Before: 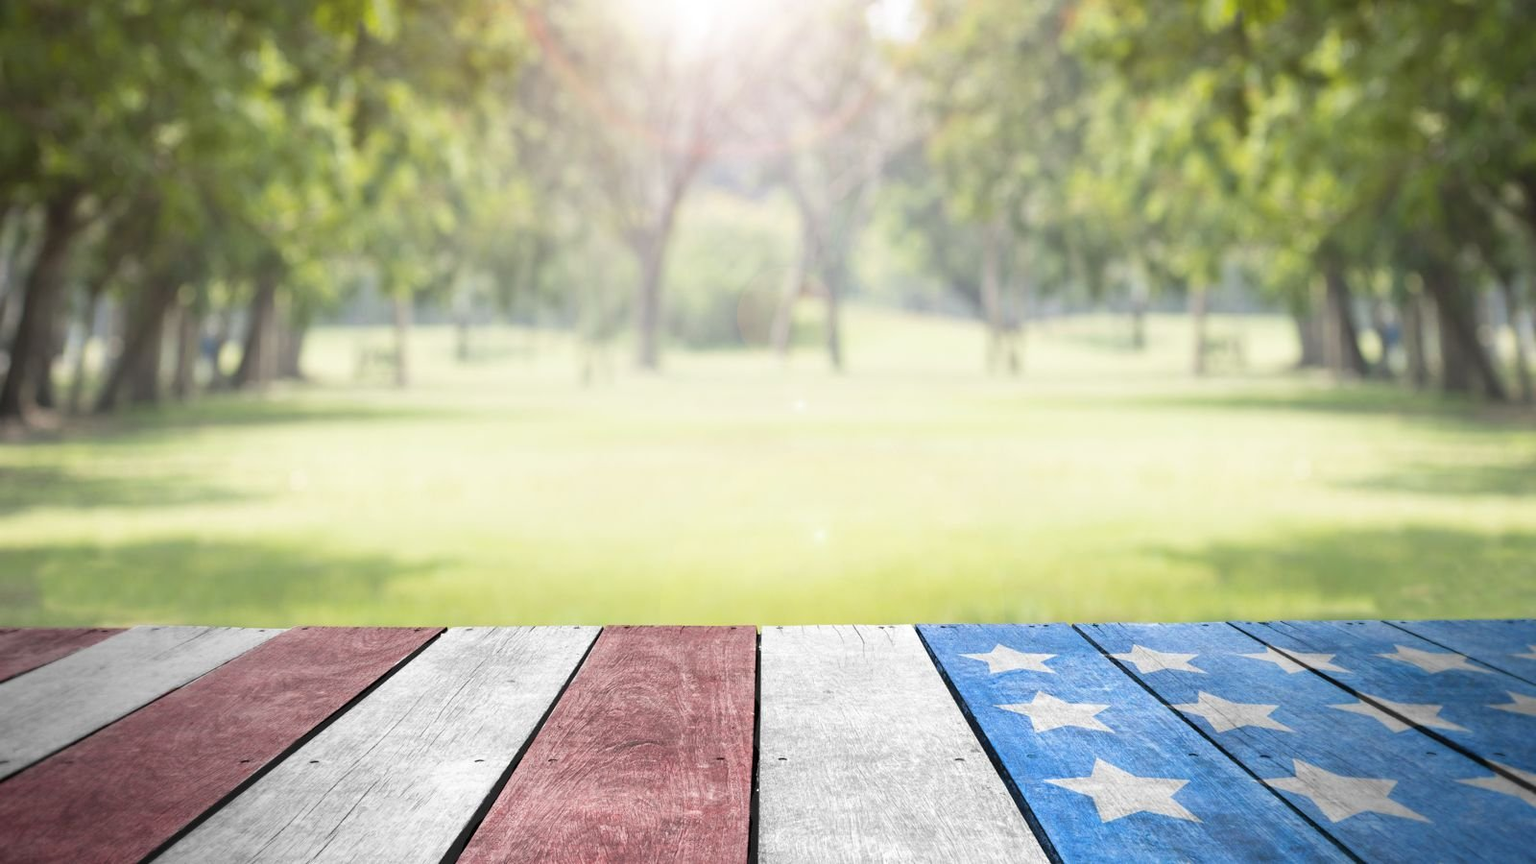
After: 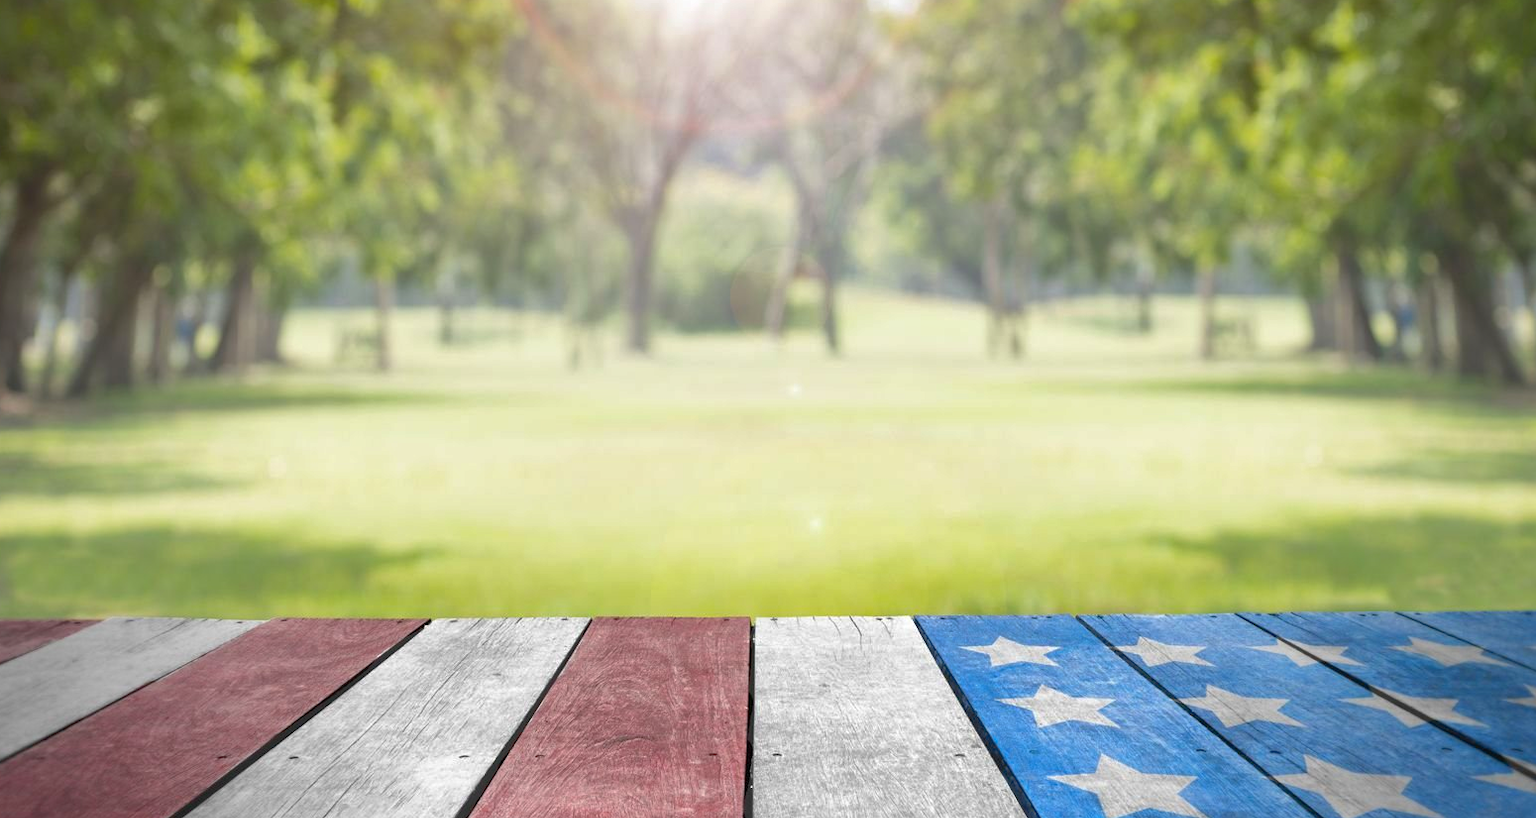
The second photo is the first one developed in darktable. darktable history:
shadows and highlights: on, module defaults
crop: left 1.964%, top 3.251%, right 1.122%, bottom 4.933%
color correction: saturation 1.11
